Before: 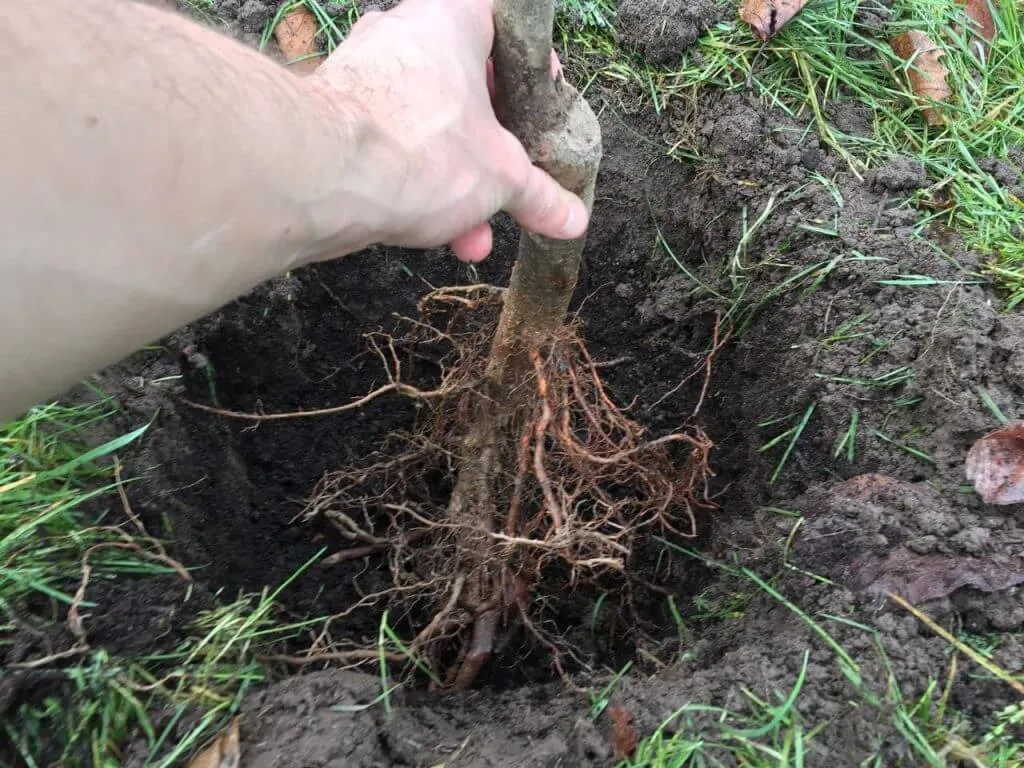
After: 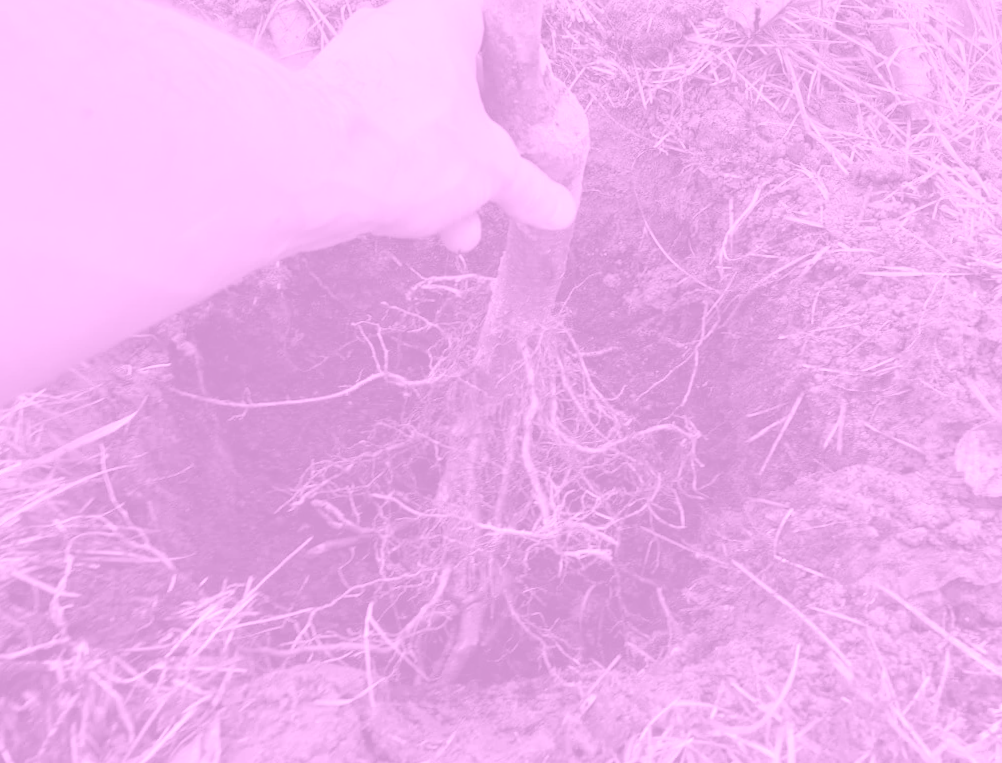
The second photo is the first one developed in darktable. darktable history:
colorize: hue 331.2°, saturation 75%, source mix 30.28%, lightness 70.52%, version 1
rotate and perspective: rotation 0.226°, lens shift (vertical) -0.042, crop left 0.023, crop right 0.982, crop top 0.006, crop bottom 0.994
graduated density: on, module defaults
